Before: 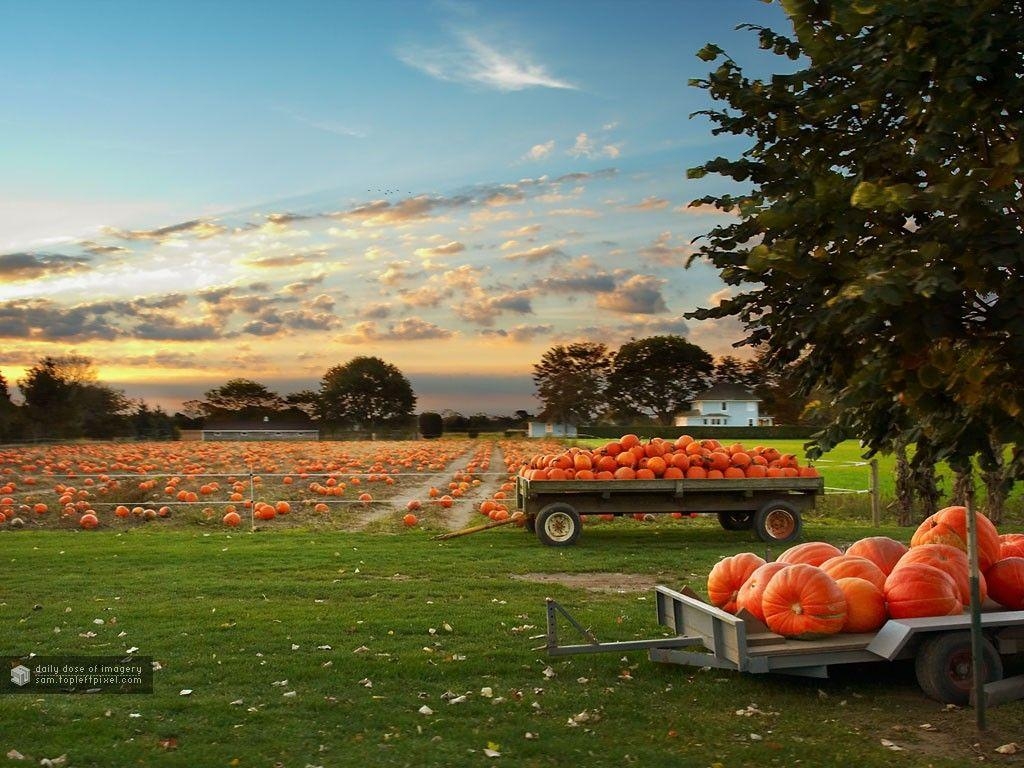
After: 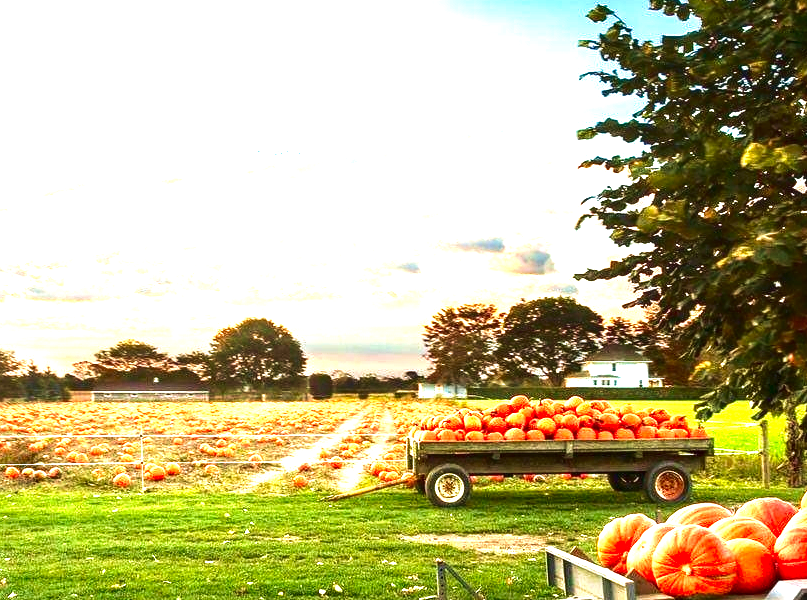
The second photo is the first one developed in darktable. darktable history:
crop and rotate: left 10.743%, top 5.129%, right 10.417%, bottom 16.718%
exposure: black level correction 0, exposure 2.171 EV, compensate highlight preservation false
local contrast: detail 130%
contrast brightness saturation: contrast 0.131, brightness -0.227, saturation 0.142
velvia: strength 44.8%
